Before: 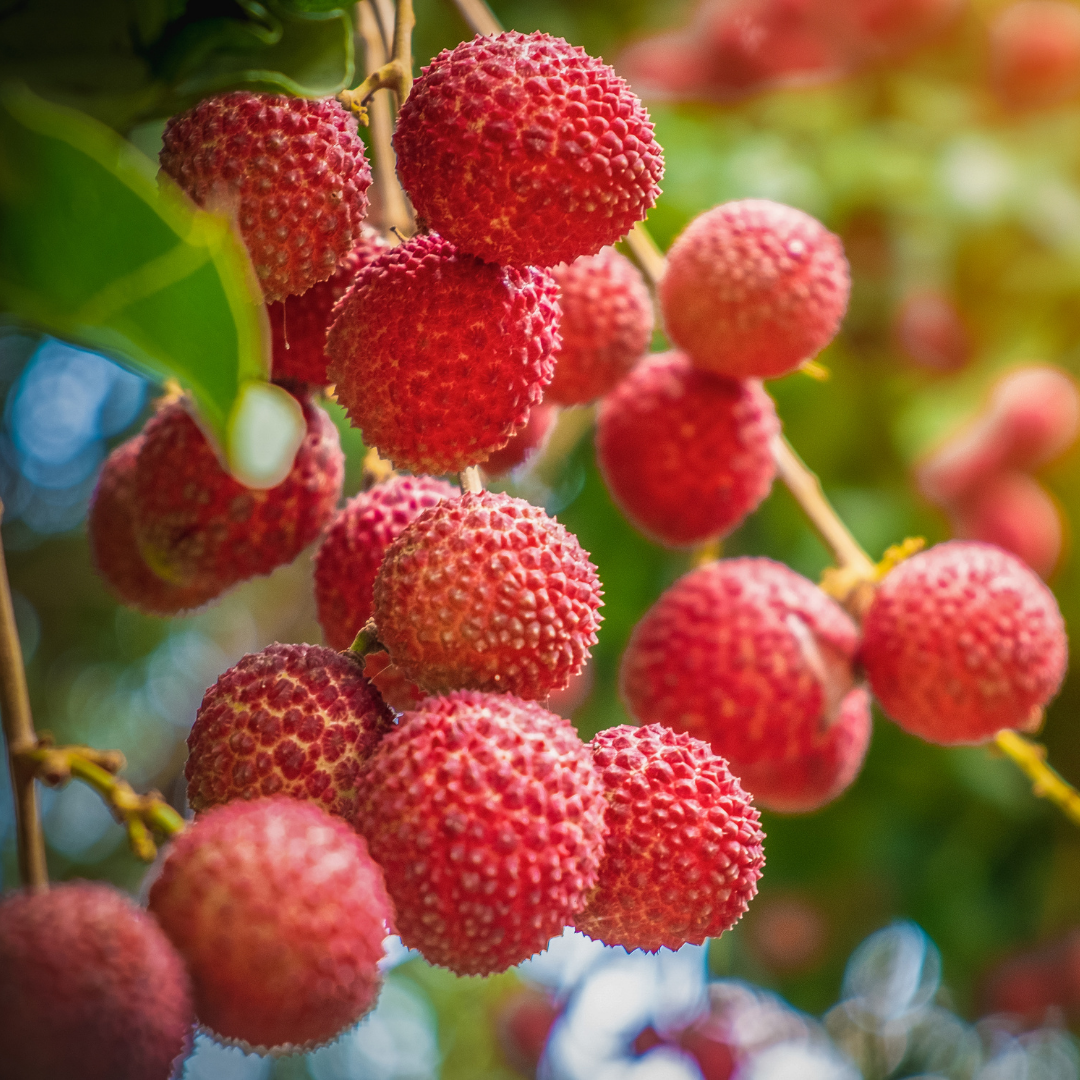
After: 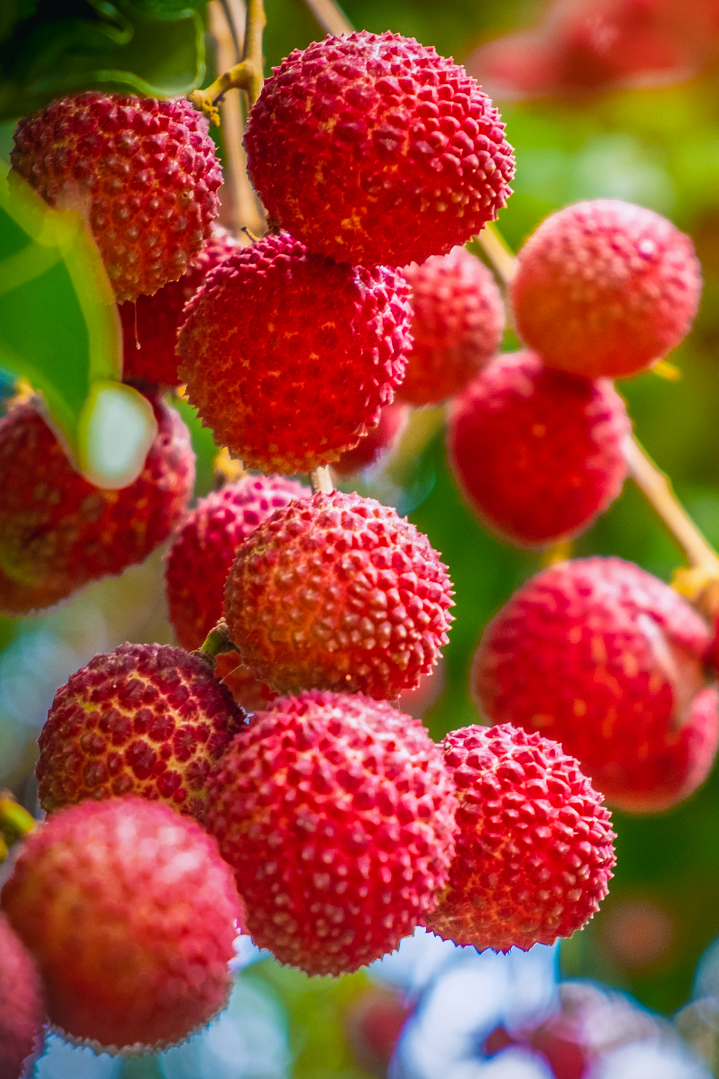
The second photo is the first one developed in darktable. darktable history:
crop and rotate: left 13.846%, right 19.562%
color calibration: gray › normalize channels true, illuminant as shot in camera, x 0.358, y 0.373, temperature 4628.91 K, gamut compression 0.03
color balance rgb: shadows lift › luminance -7.817%, shadows lift › chroma 2.077%, shadows lift › hue 164.76°, linear chroma grading › global chroma 8.871%, perceptual saturation grading › global saturation 19.328%
